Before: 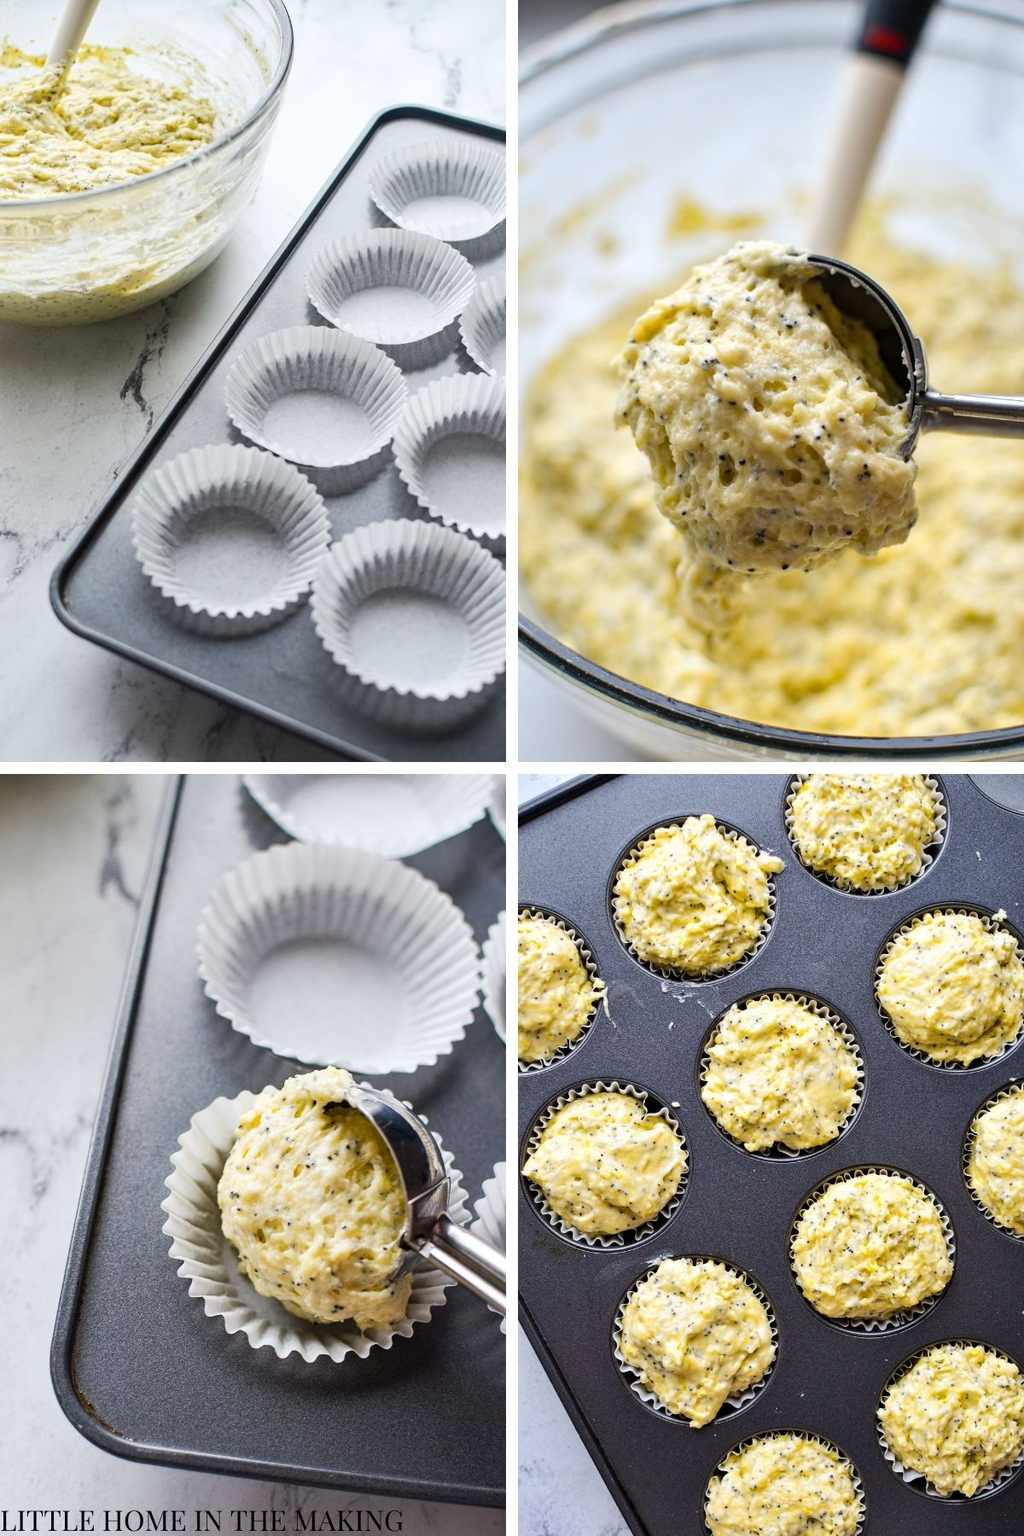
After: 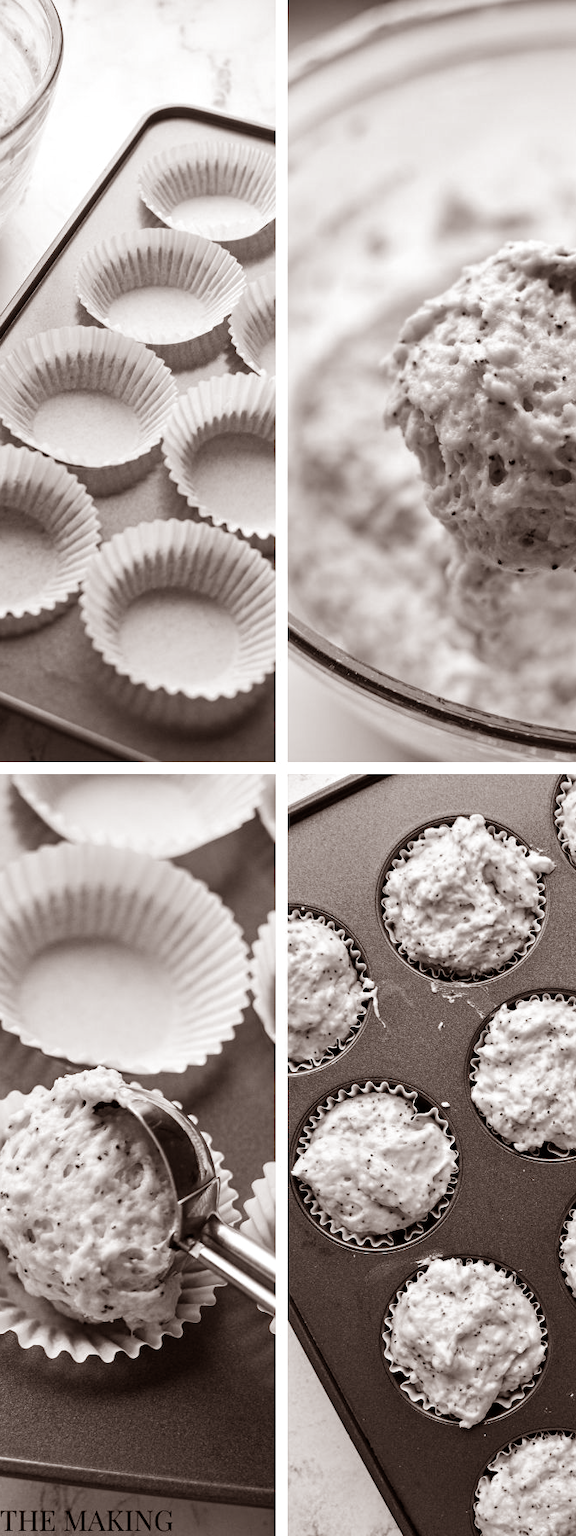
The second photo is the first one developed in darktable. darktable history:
rgb levels: mode RGB, independent channels, levels [[0, 0.5, 1], [0, 0.521, 1], [0, 0.536, 1]]
crop and rotate: left 22.516%, right 21.234%
color calibration: output gray [0.25, 0.35, 0.4, 0], x 0.383, y 0.372, temperature 3905.17 K
